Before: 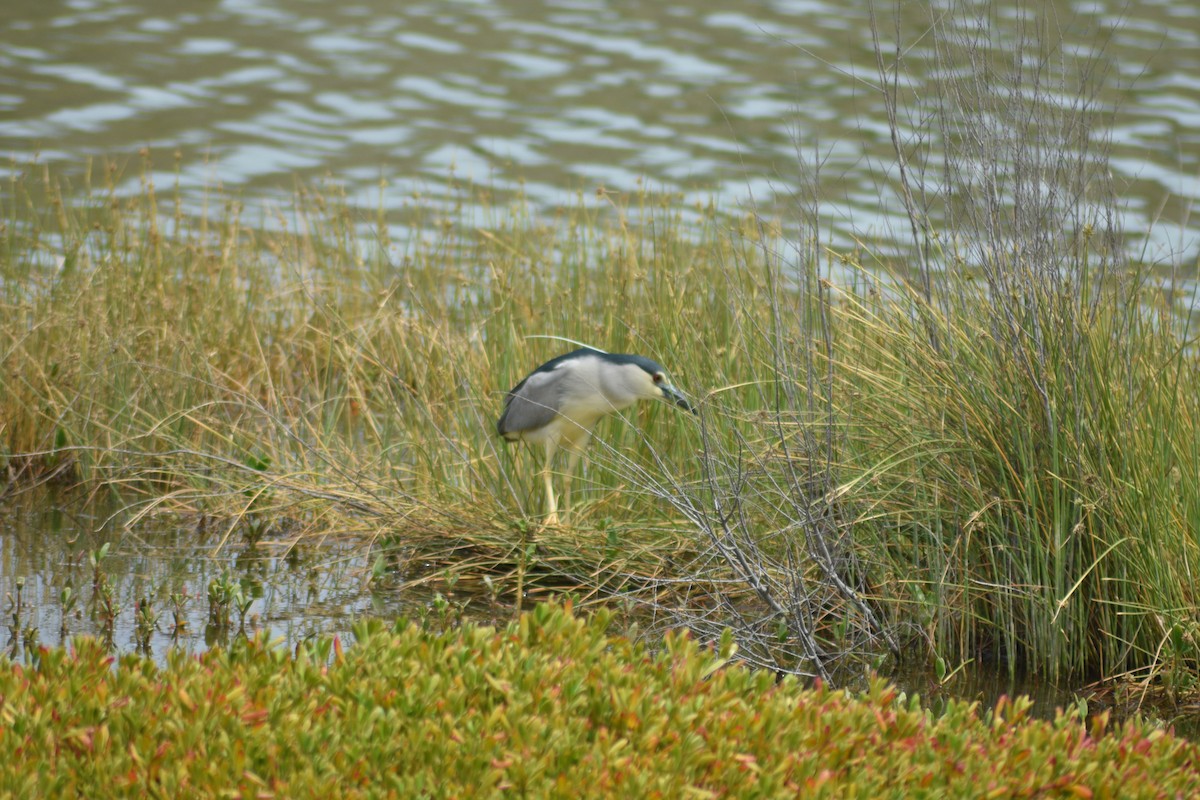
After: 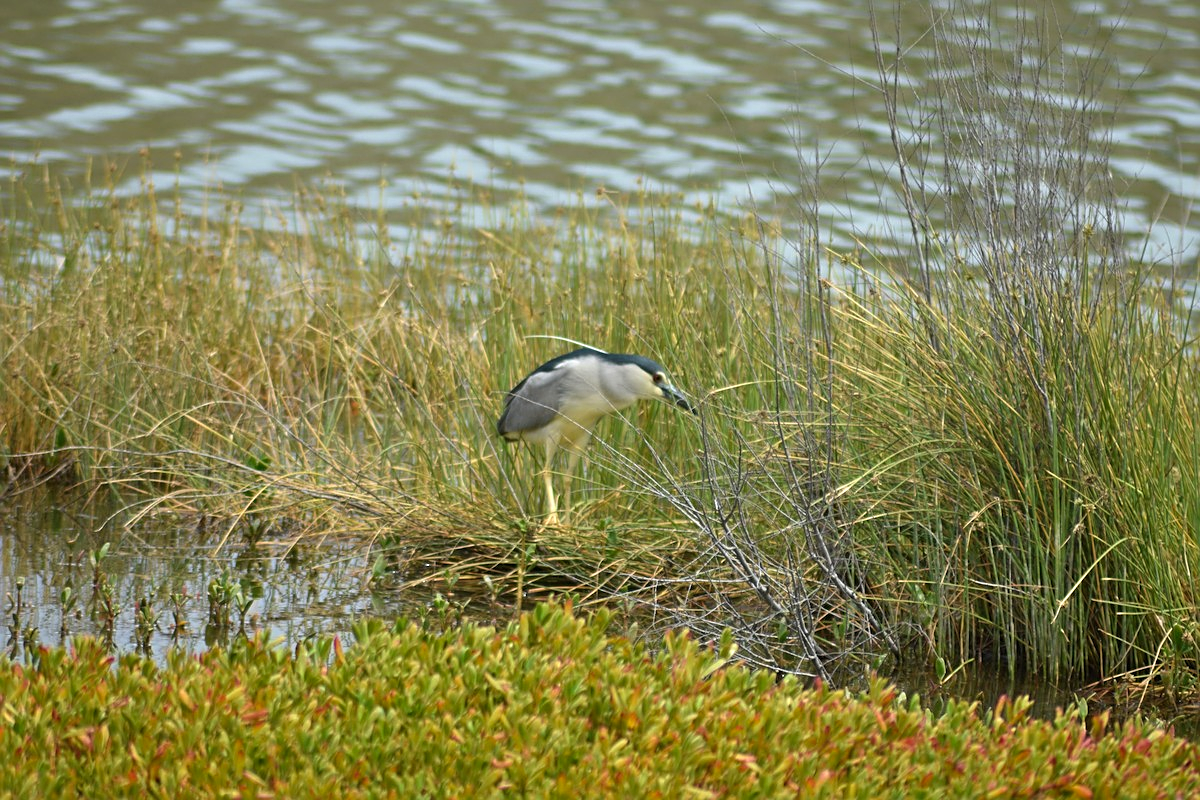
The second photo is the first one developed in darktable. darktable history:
color balance: contrast 10%
sharpen: on, module defaults
